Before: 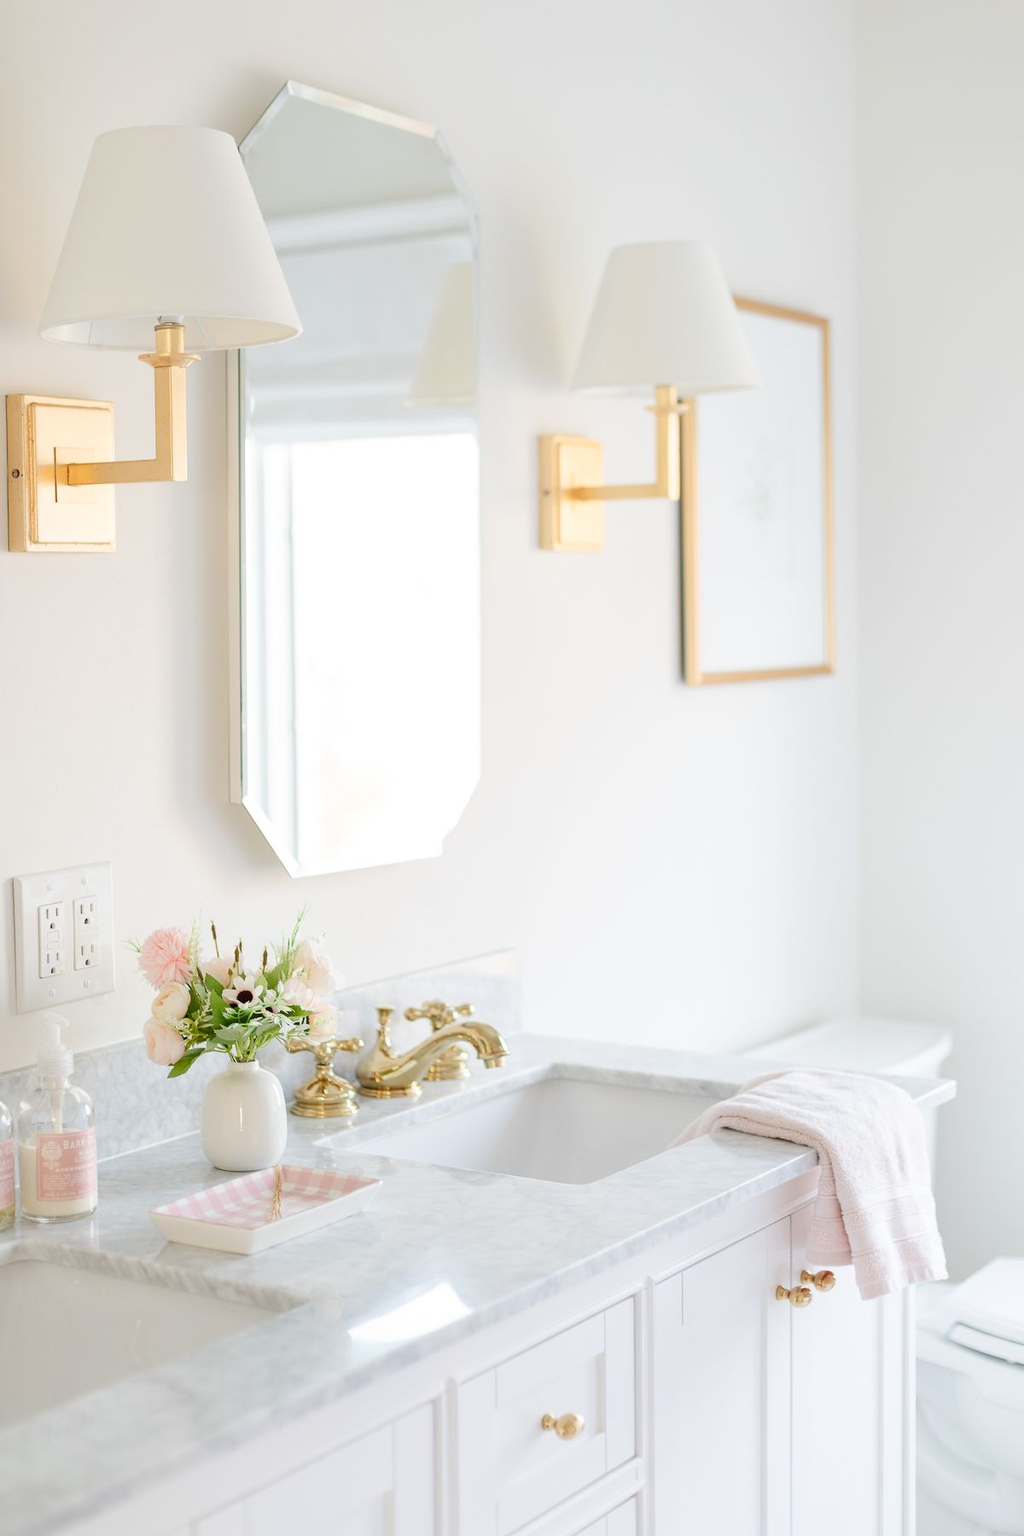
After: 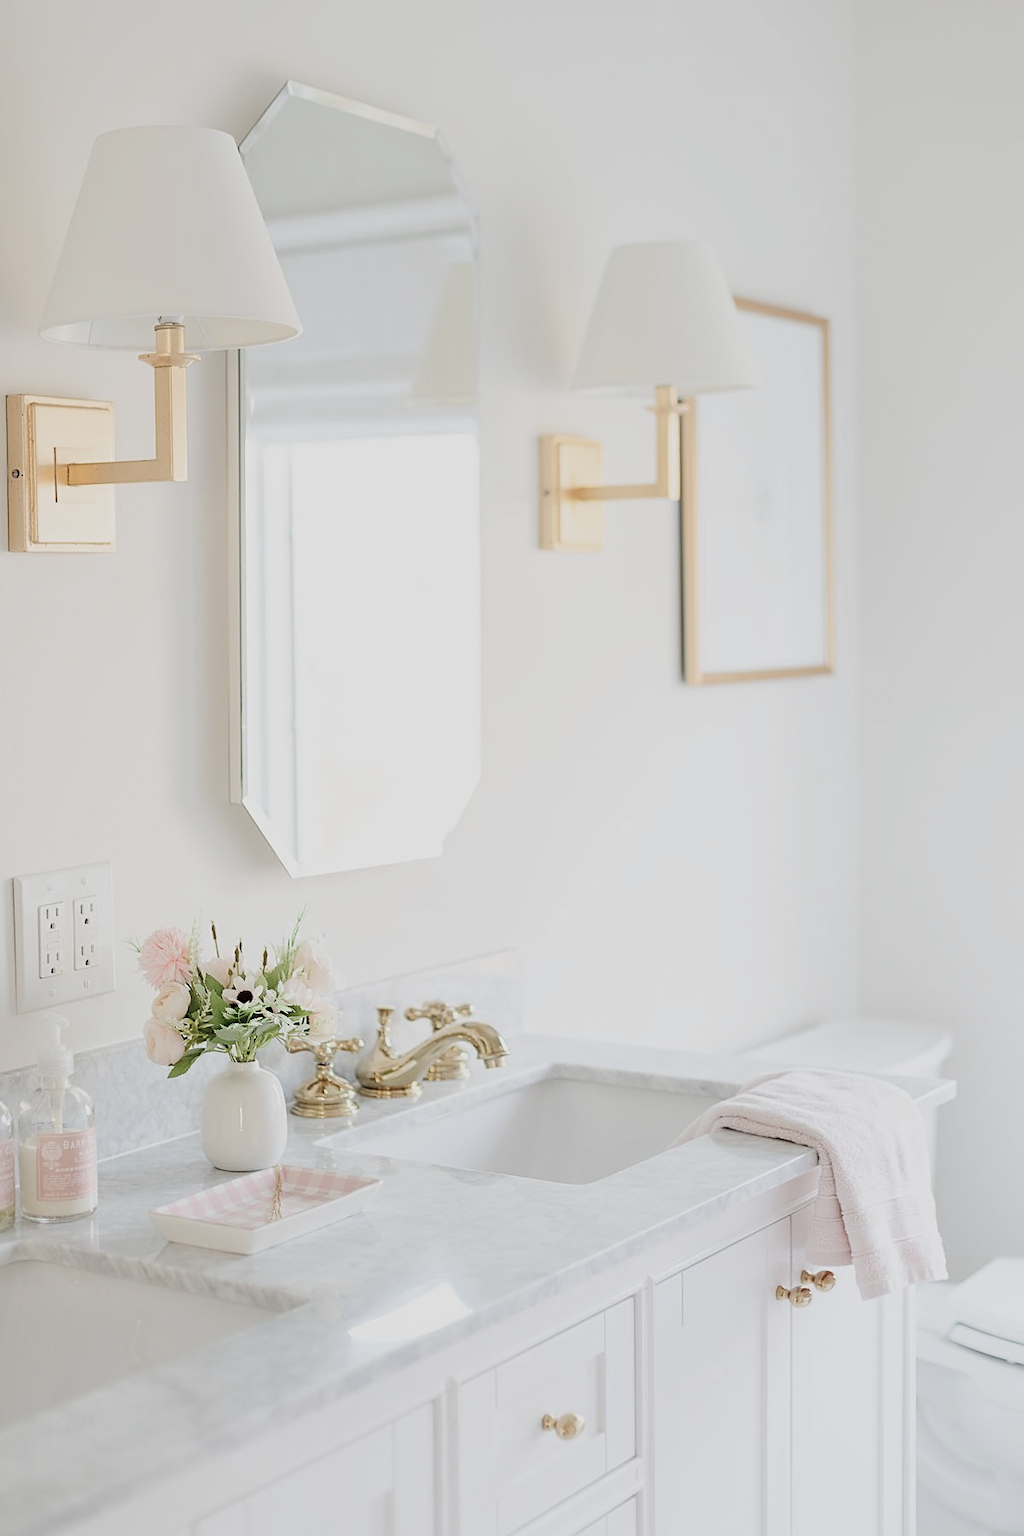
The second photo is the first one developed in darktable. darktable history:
sharpen: on, module defaults
color zones: curves: ch0 [(0, 0.613) (0.01, 0.613) (0.245, 0.448) (0.498, 0.529) (0.642, 0.665) (0.879, 0.777) (0.99, 0.613)]; ch1 [(0, 0) (0.143, 0) (0.286, 0) (0.429, 0) (0.571, 0) (0.714, 0) (0.857, 0)], mix -64.27%
filmic rgb: middle gray luminance 18.43%, black relative exposure -11.25 EV, white relative exposure 3.75 EV, target black luminance 0%, hardness 5.84, latitude 58.21%, contrast 0.964, shadows ↔ highlights balance 49.57%, color science v6 (2022)
